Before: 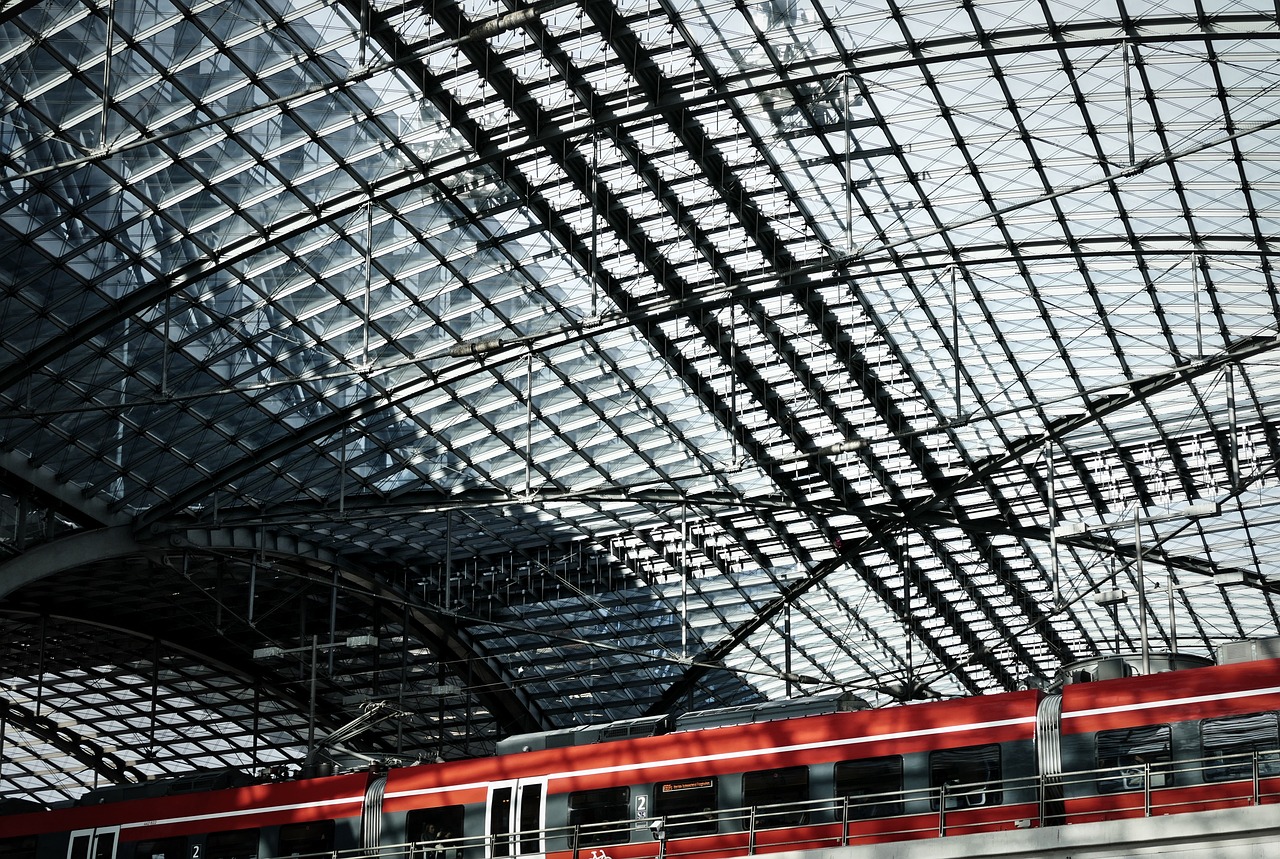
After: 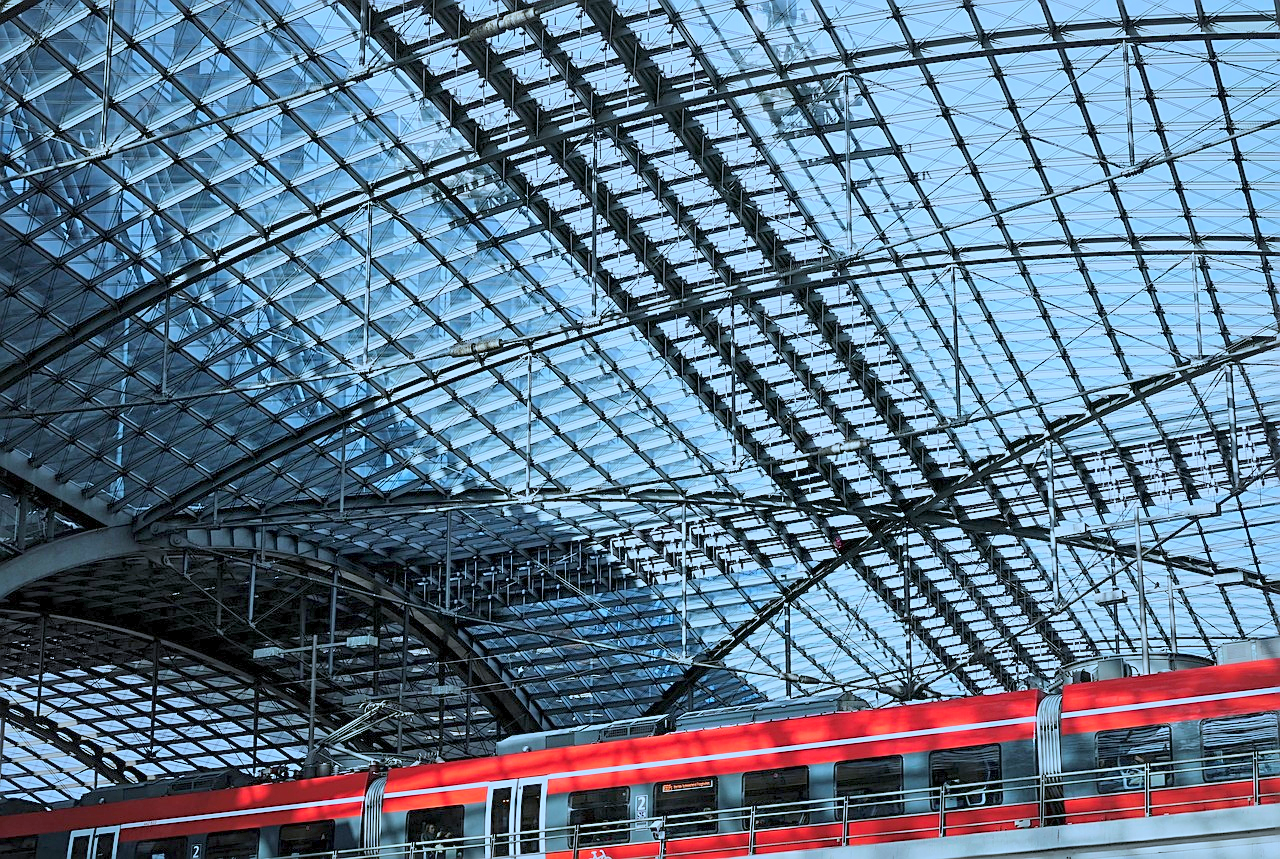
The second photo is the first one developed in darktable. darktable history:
global tonemap: drago (0.7, 100)
sharpen: on, module defaults
color calibration: illuminant as shot in camera, x 0.378, y 0.381, temperature 4093.13 K, saturation algorithm version 1 (2020)
exposure: exposure 2.003 EV, compensate highlight preservation false
